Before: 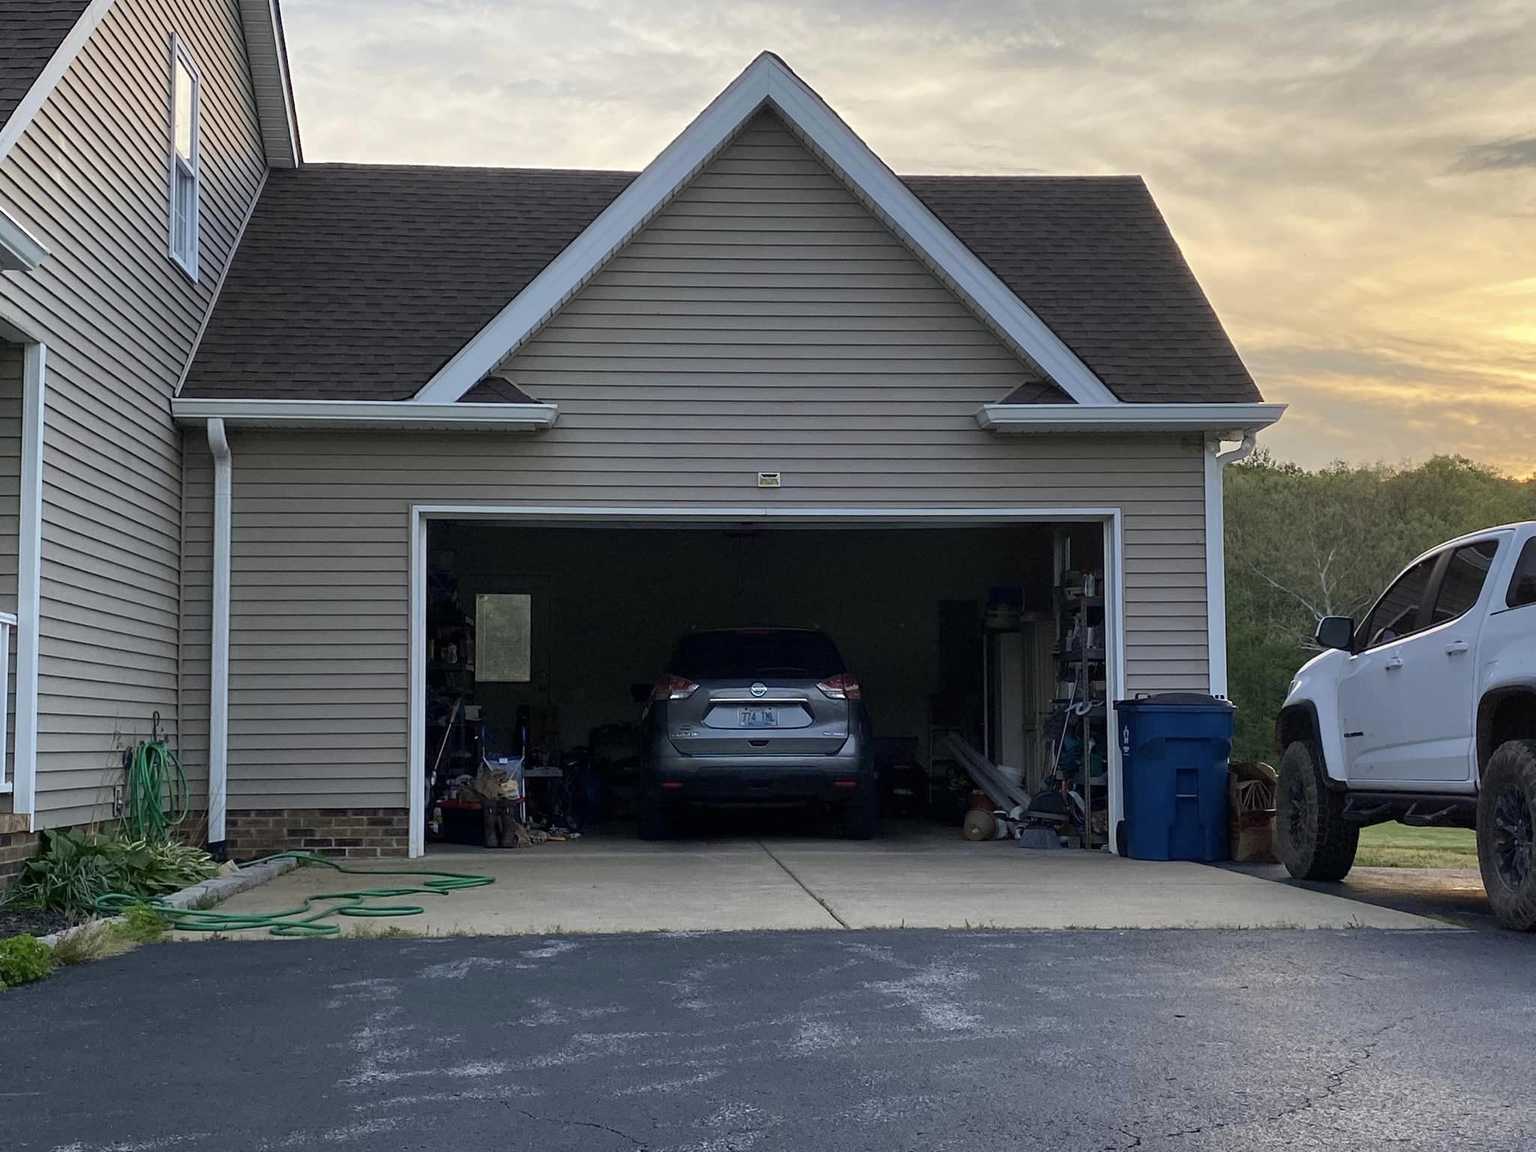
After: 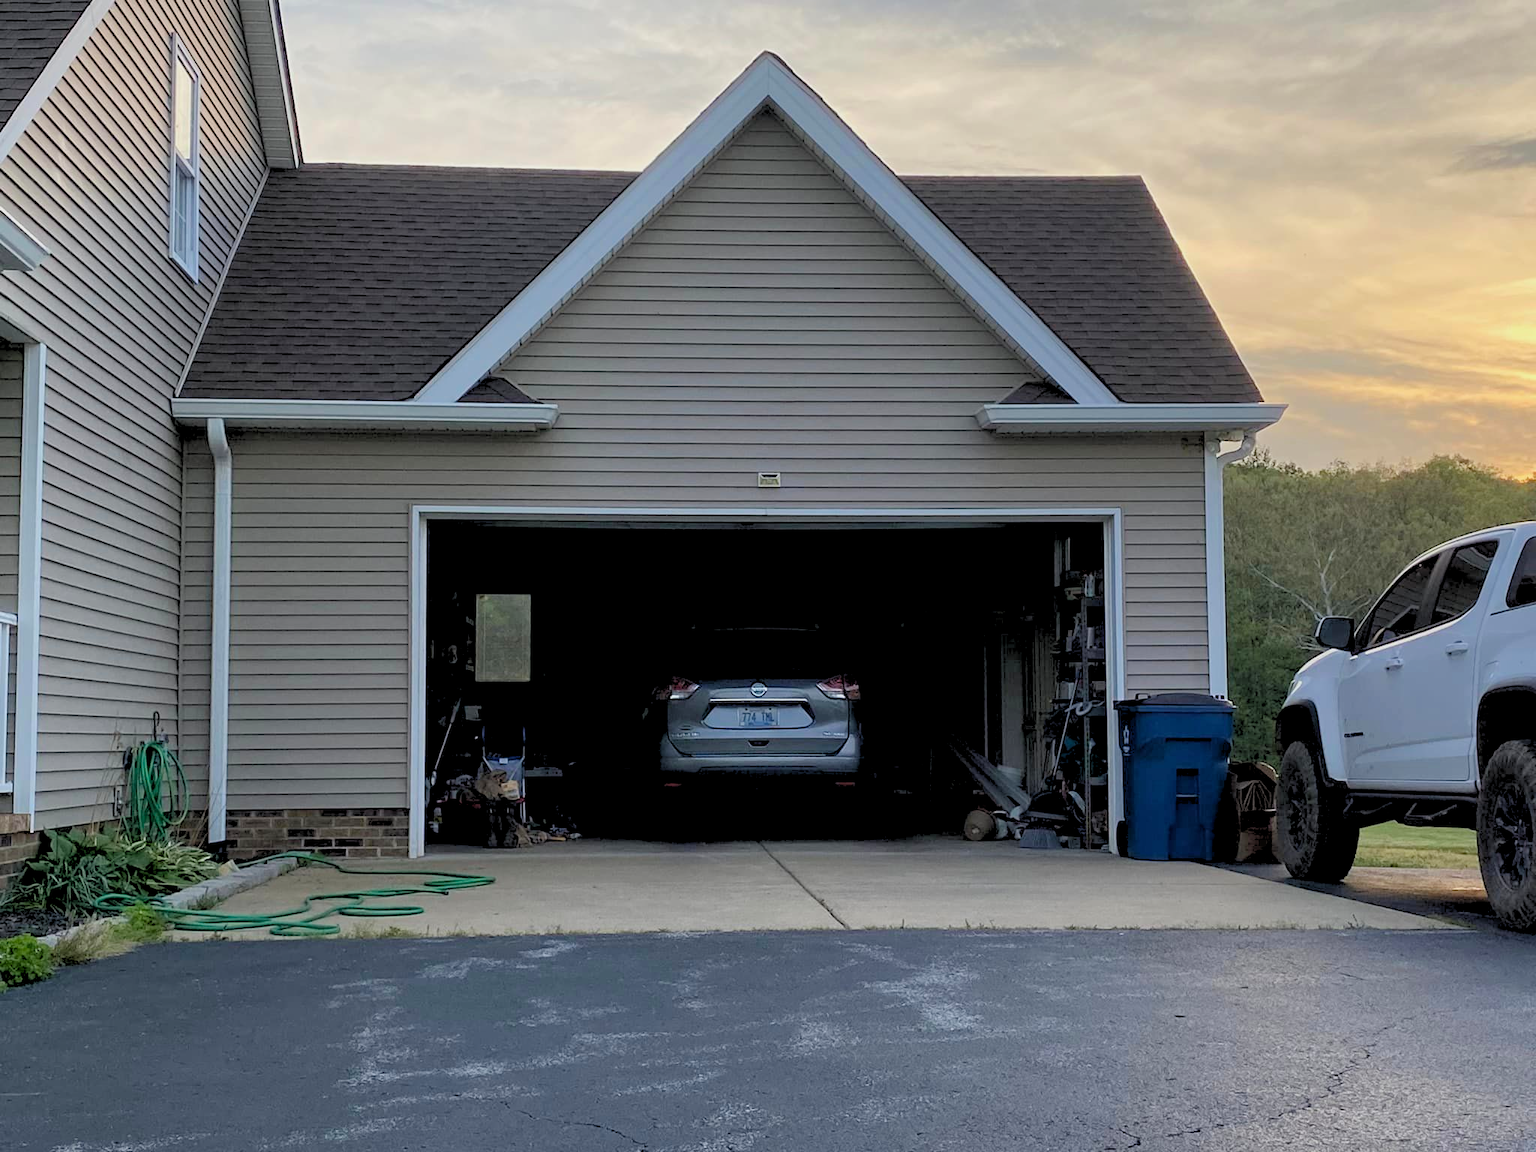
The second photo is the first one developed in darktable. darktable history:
rgb levels: preserve colors sum RGB, levels [[0.038, 0.433, 0.934], [0, 0.5, 1], [0, 0.5, 1]]
white balance: emerald 1
